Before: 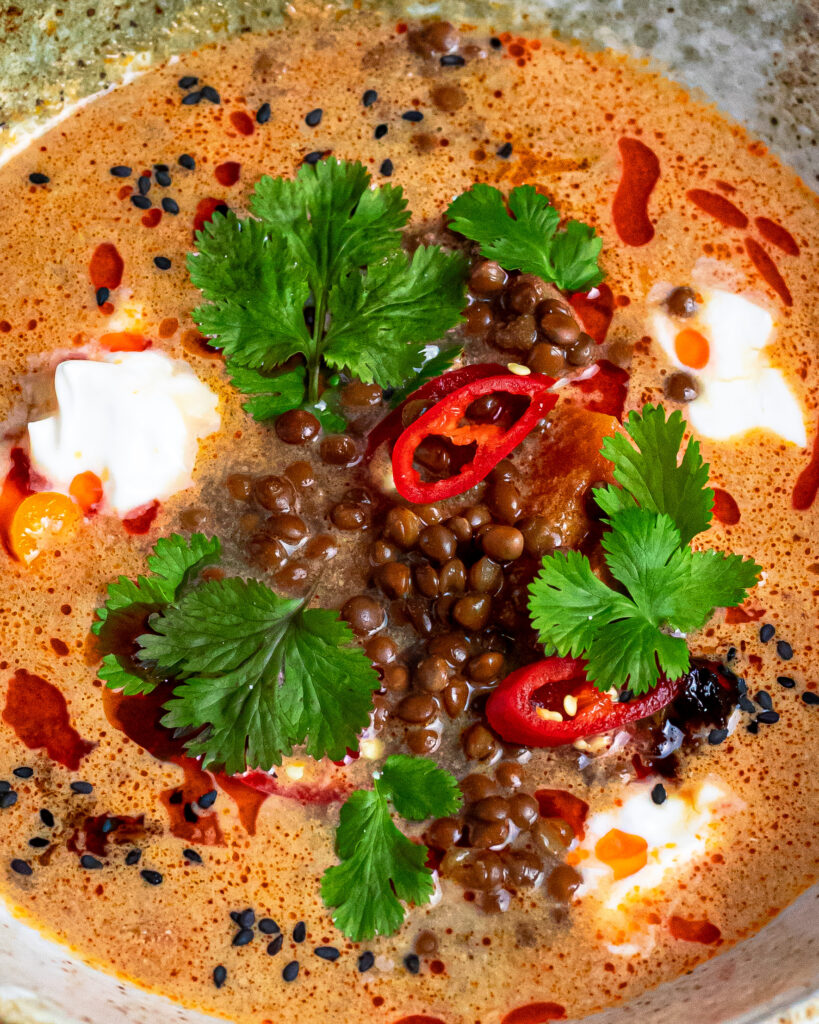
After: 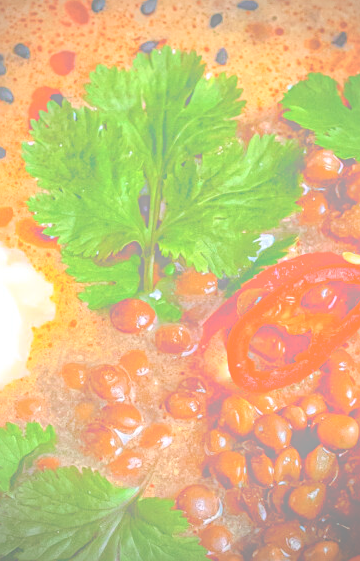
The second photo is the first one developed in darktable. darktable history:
crop: left 20.248%, top 10.86%, right 35.675%, bottom 34.321%
local contrast: detail 130%
white balance: red 1, blue 1
bloom: size 85%, threshold 5%, strength 85%
sharpen: on, module defaults
exposure: black level correction 0.009, exposure 0.014 EV, compensate highlight preservation false
vignetting: fall-off start 74.49%, fall-off radius 65.9%, brightness -0.628, saturation -0.68
